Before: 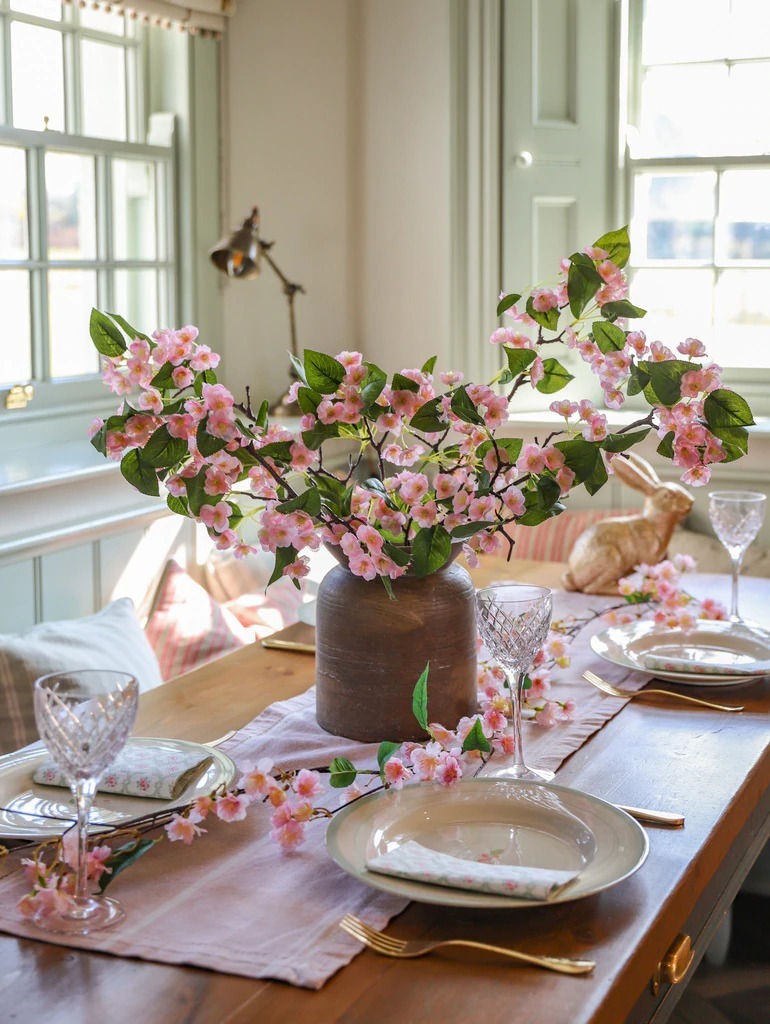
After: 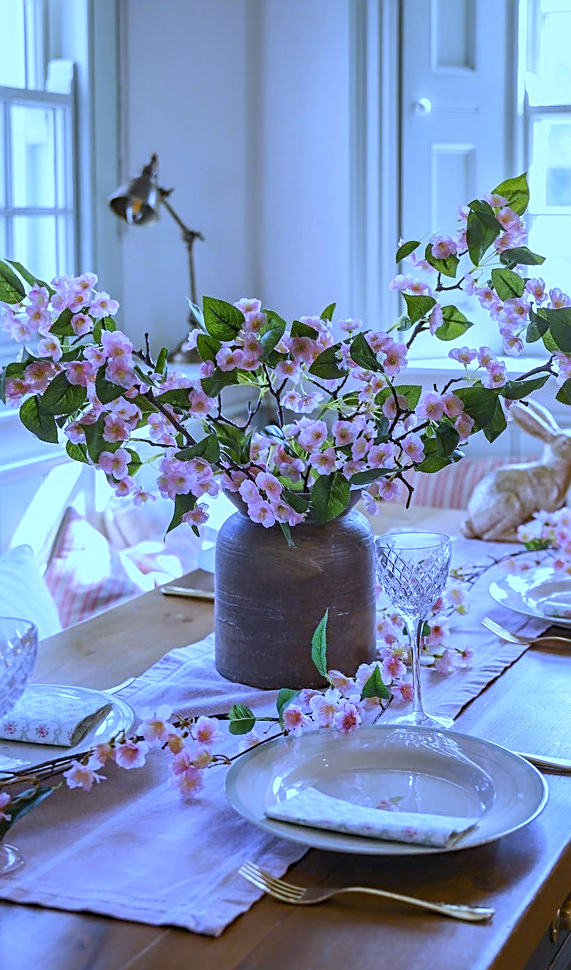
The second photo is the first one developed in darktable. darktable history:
sharpen: on, module defaults
crop and rotate: left 13.15%, top 5.251%, right 12.609%
white balance: red 0.766, blue 1.537
color balance: on, module defaults
